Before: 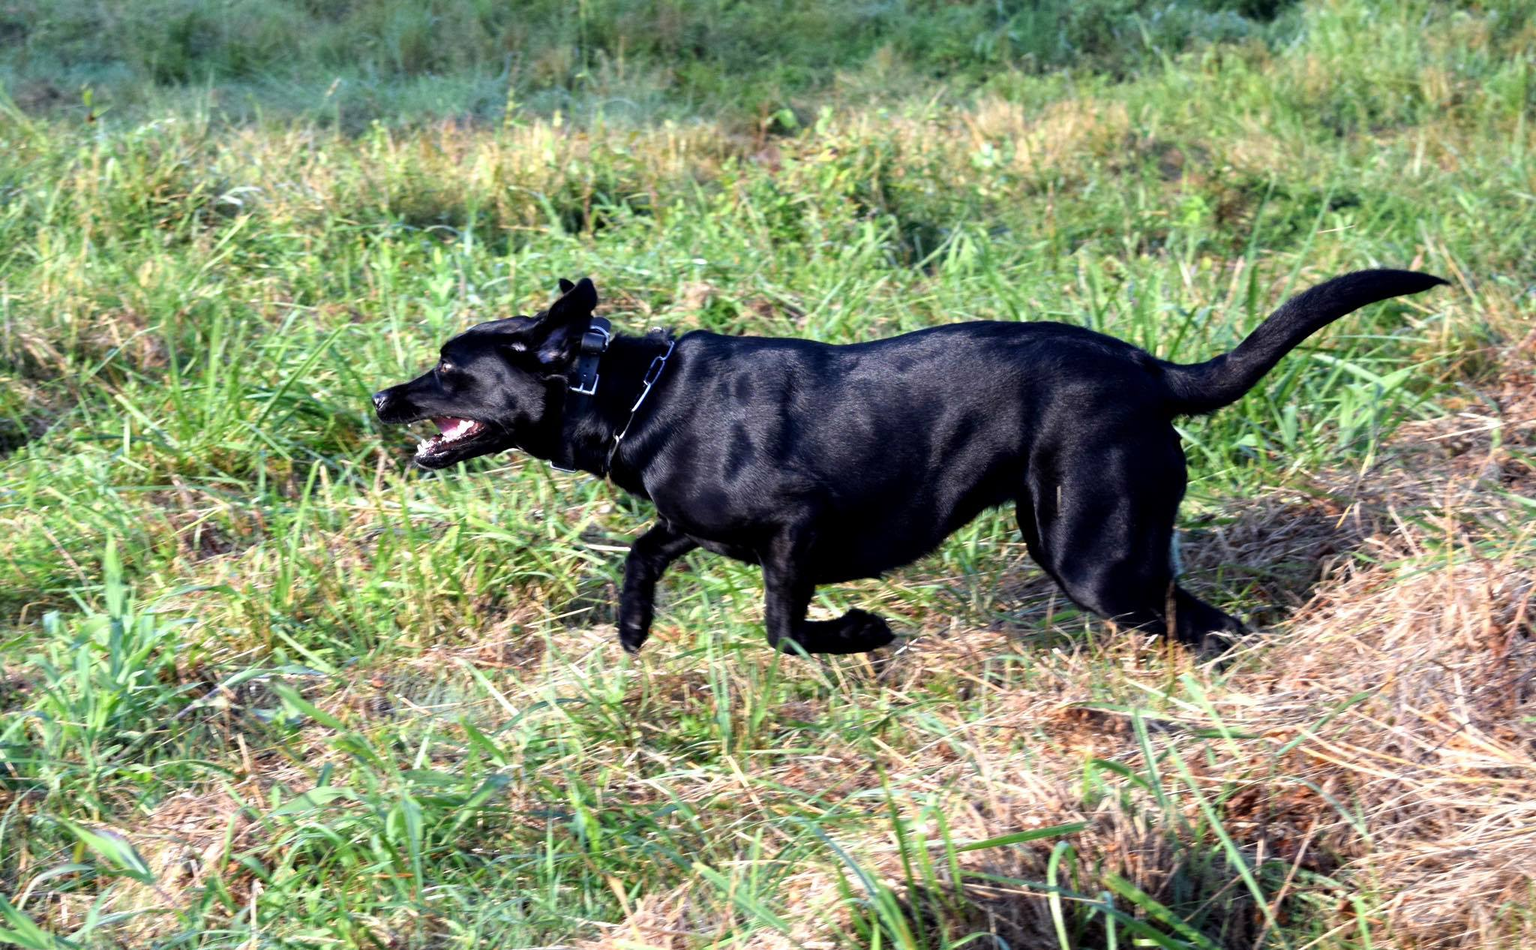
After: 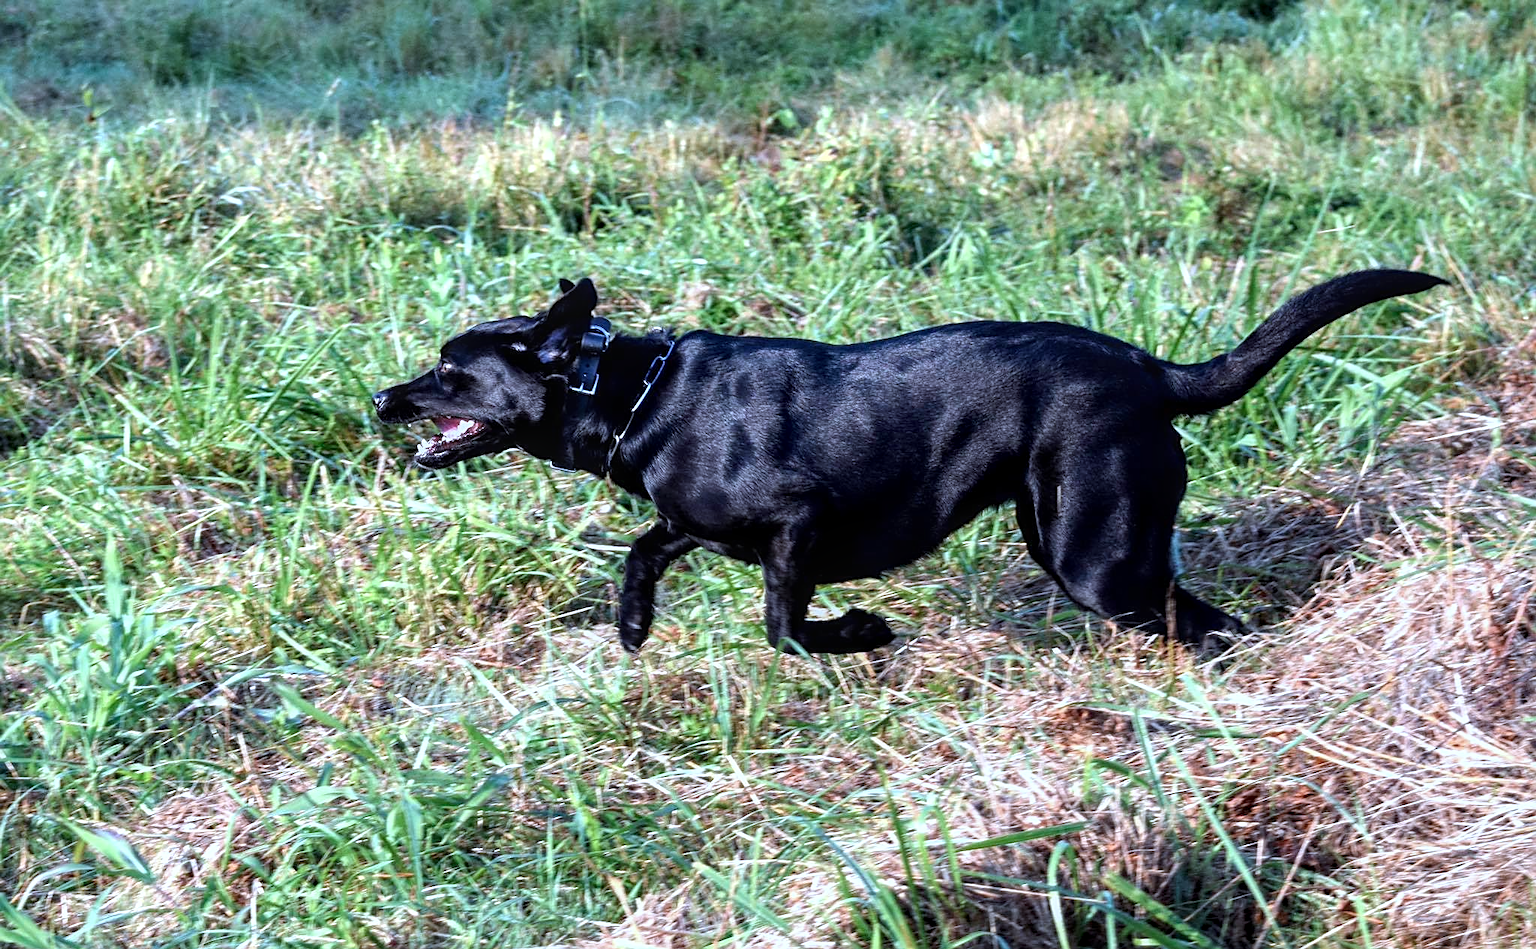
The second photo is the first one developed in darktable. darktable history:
local contrast: on, module defaults
color correction: highlights a* -2.13, highlights b* -18.57
sharpen: on, module defaults
